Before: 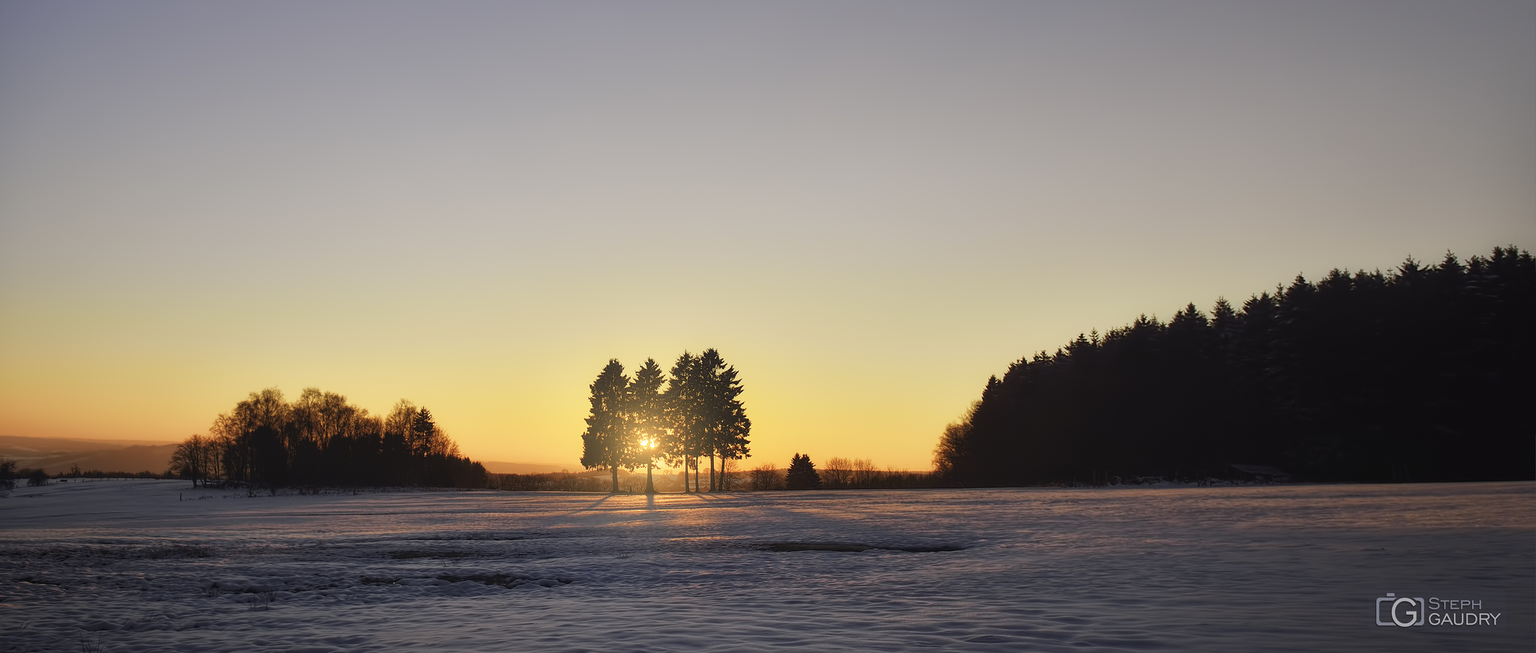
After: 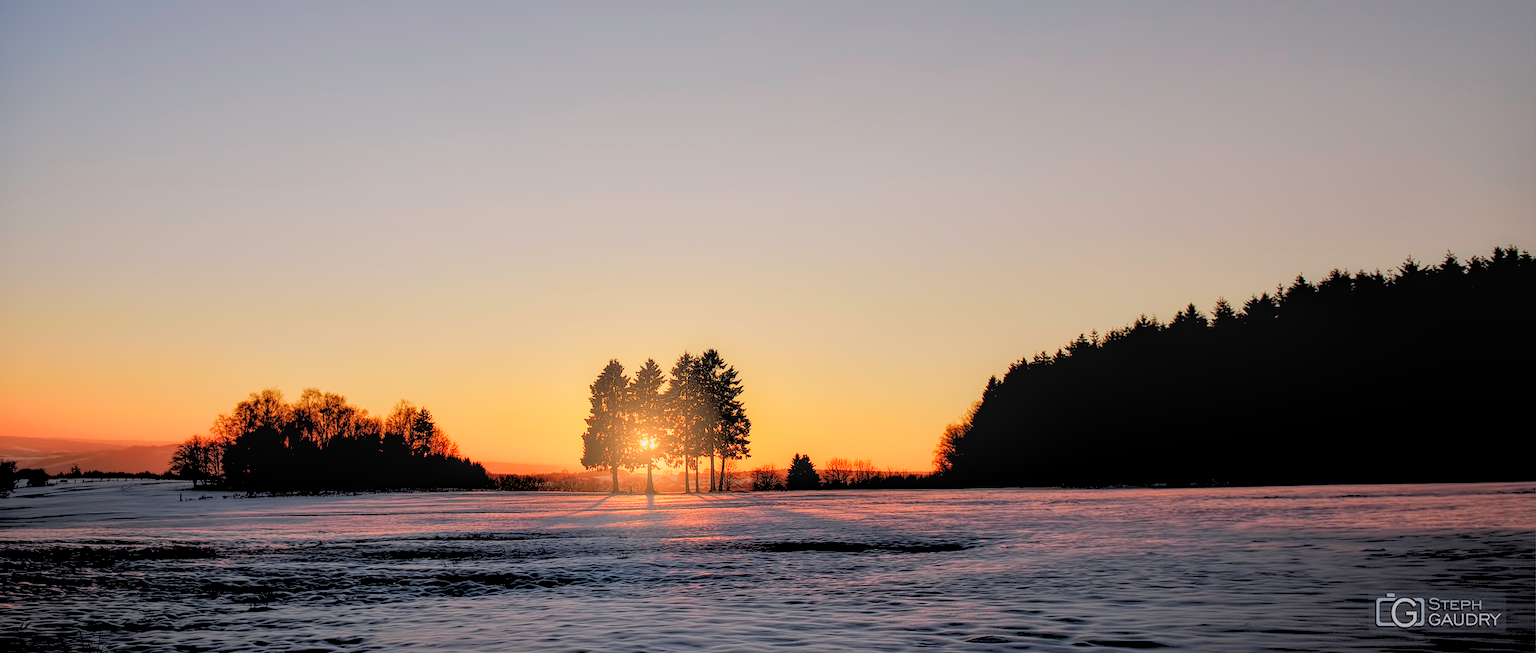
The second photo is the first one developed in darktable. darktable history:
exposure: black level correction 0.011, exposure -0.478 EV, compensate highlight preservation false
rgb levels: levels [[0.027, 0.429, 0.996], [0, 0.5, 1], [0, 0.5, 1]]
local contrast: on, module defaults
